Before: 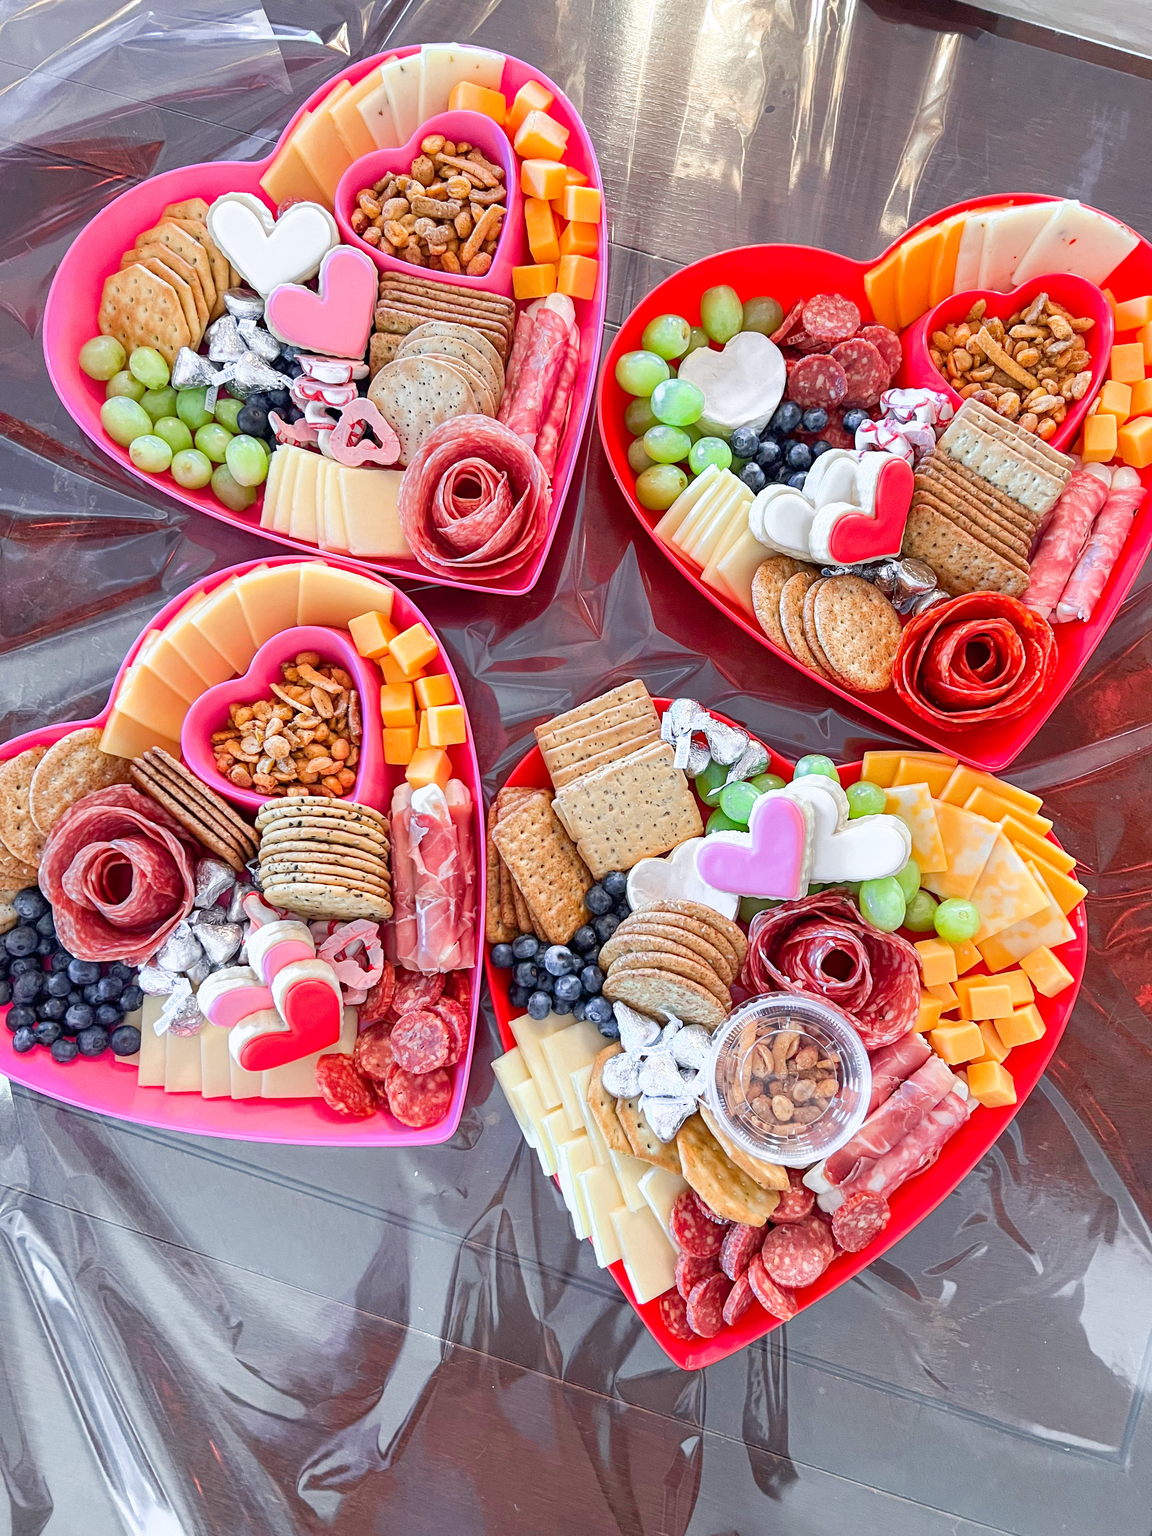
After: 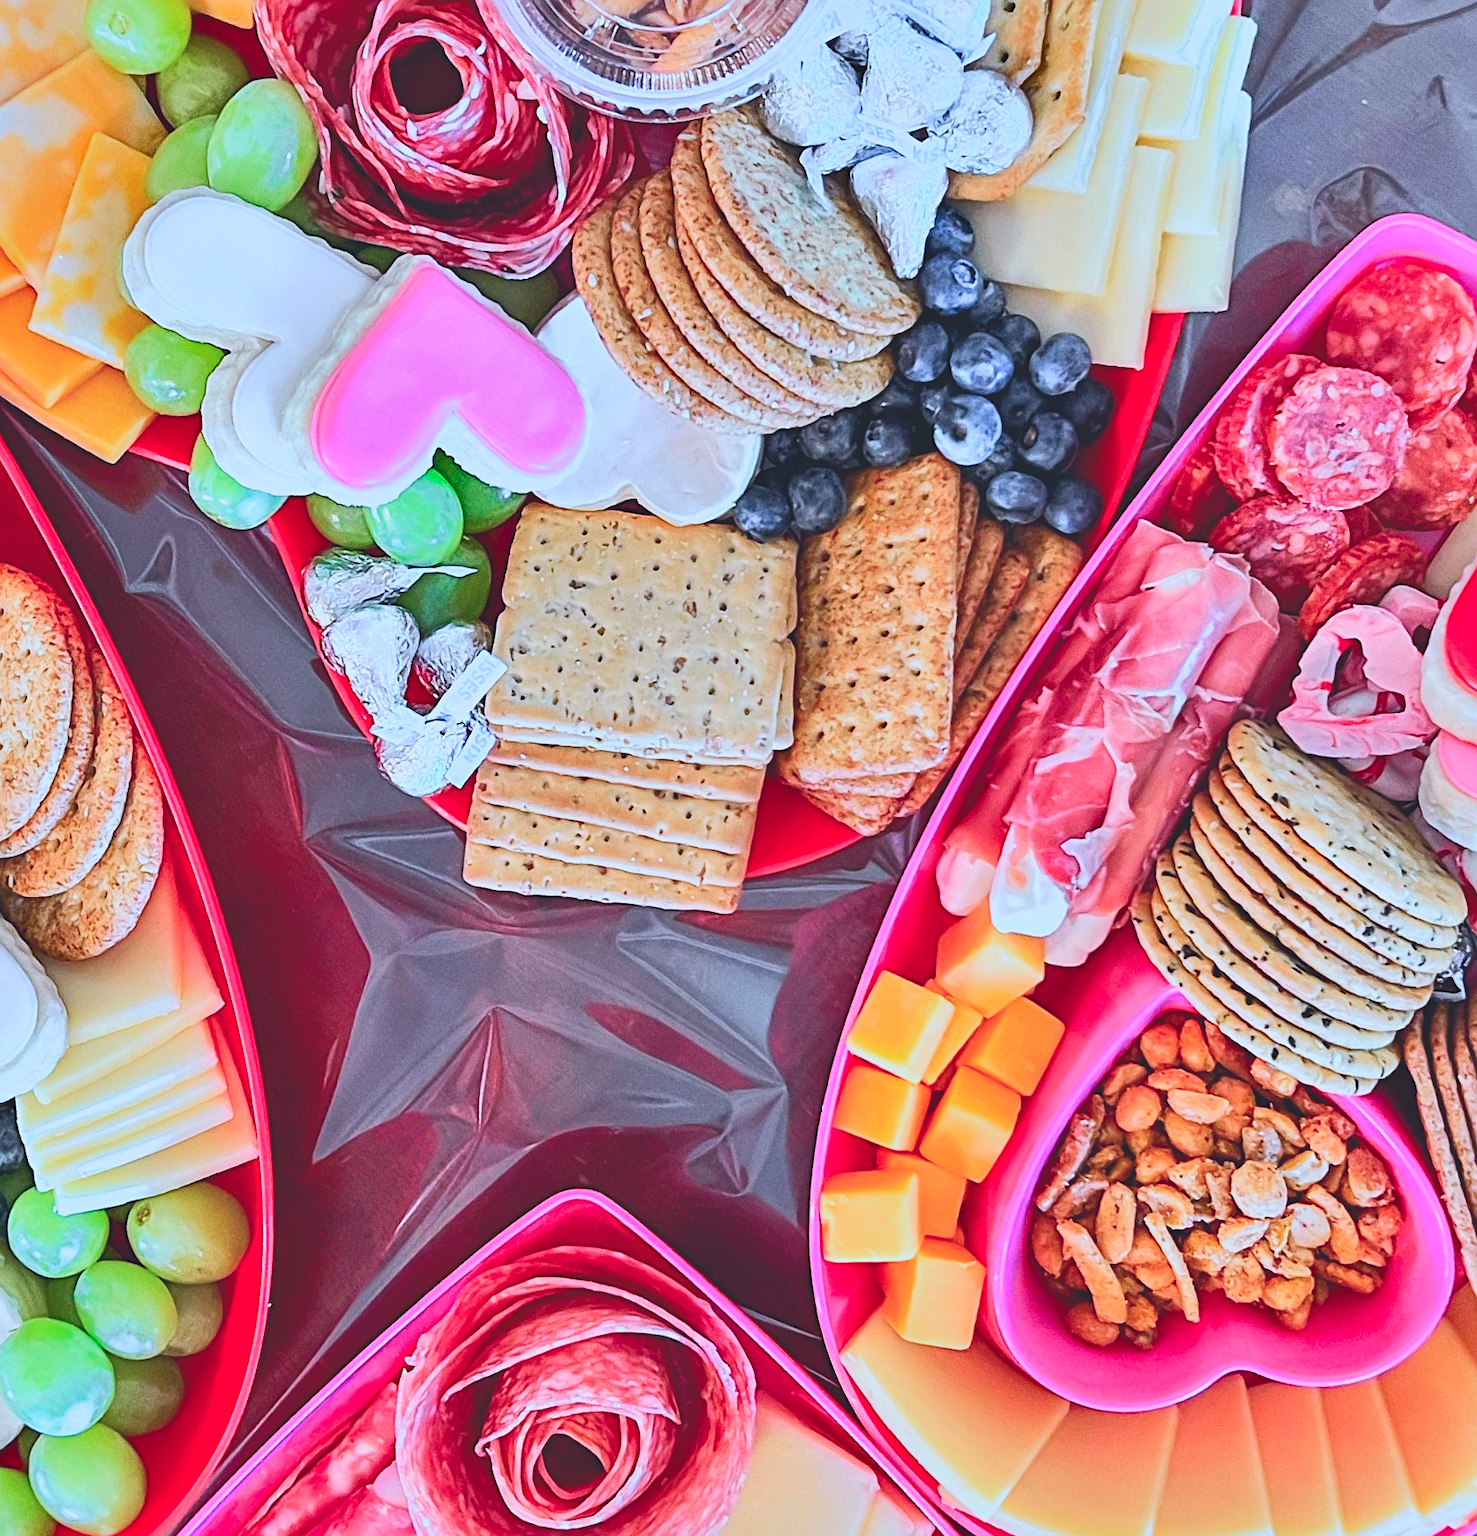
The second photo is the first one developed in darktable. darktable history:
crop and rotate: angle 148.11°, left 9.166%, top 15.599%, right 4.474%, bottom 17.075%
shadows and highlights: shadows 59.36, soften with gaussian
tone curve: curves: ch0 [(0, 0) (0.091, 0.066) (0.184, 0.16) (0.491, 0.519) (0.748, 0.765) (1, 0.919)]; ch1 [(0, 0) (0.179, 0.173) (0.322, 0.32) (0.424, 0.424) (0.502, 0.504) (0.56, 0.575) (0.631, 0.675) (0.777, 0.806) (1, 1)]; ch2 [(0, 0) (0.434, 0.447) (0.497, 0.498) (0.539, 0.566) (0.676, 0.691) (1, 1)], color space Lab, independent channels, preserve colors none
contrast brightness saturation: contrast 0.132, brightness -0.049, saturation 0.164
color calibration: x 0.382, y 0.391, temperature 4088.6 K
exposure: black level correction -0.042, exposure 0.065 EV, compensate exposure bias true, compensate highlight preservation false
sharpen: radius 2.529, amount 0.331
